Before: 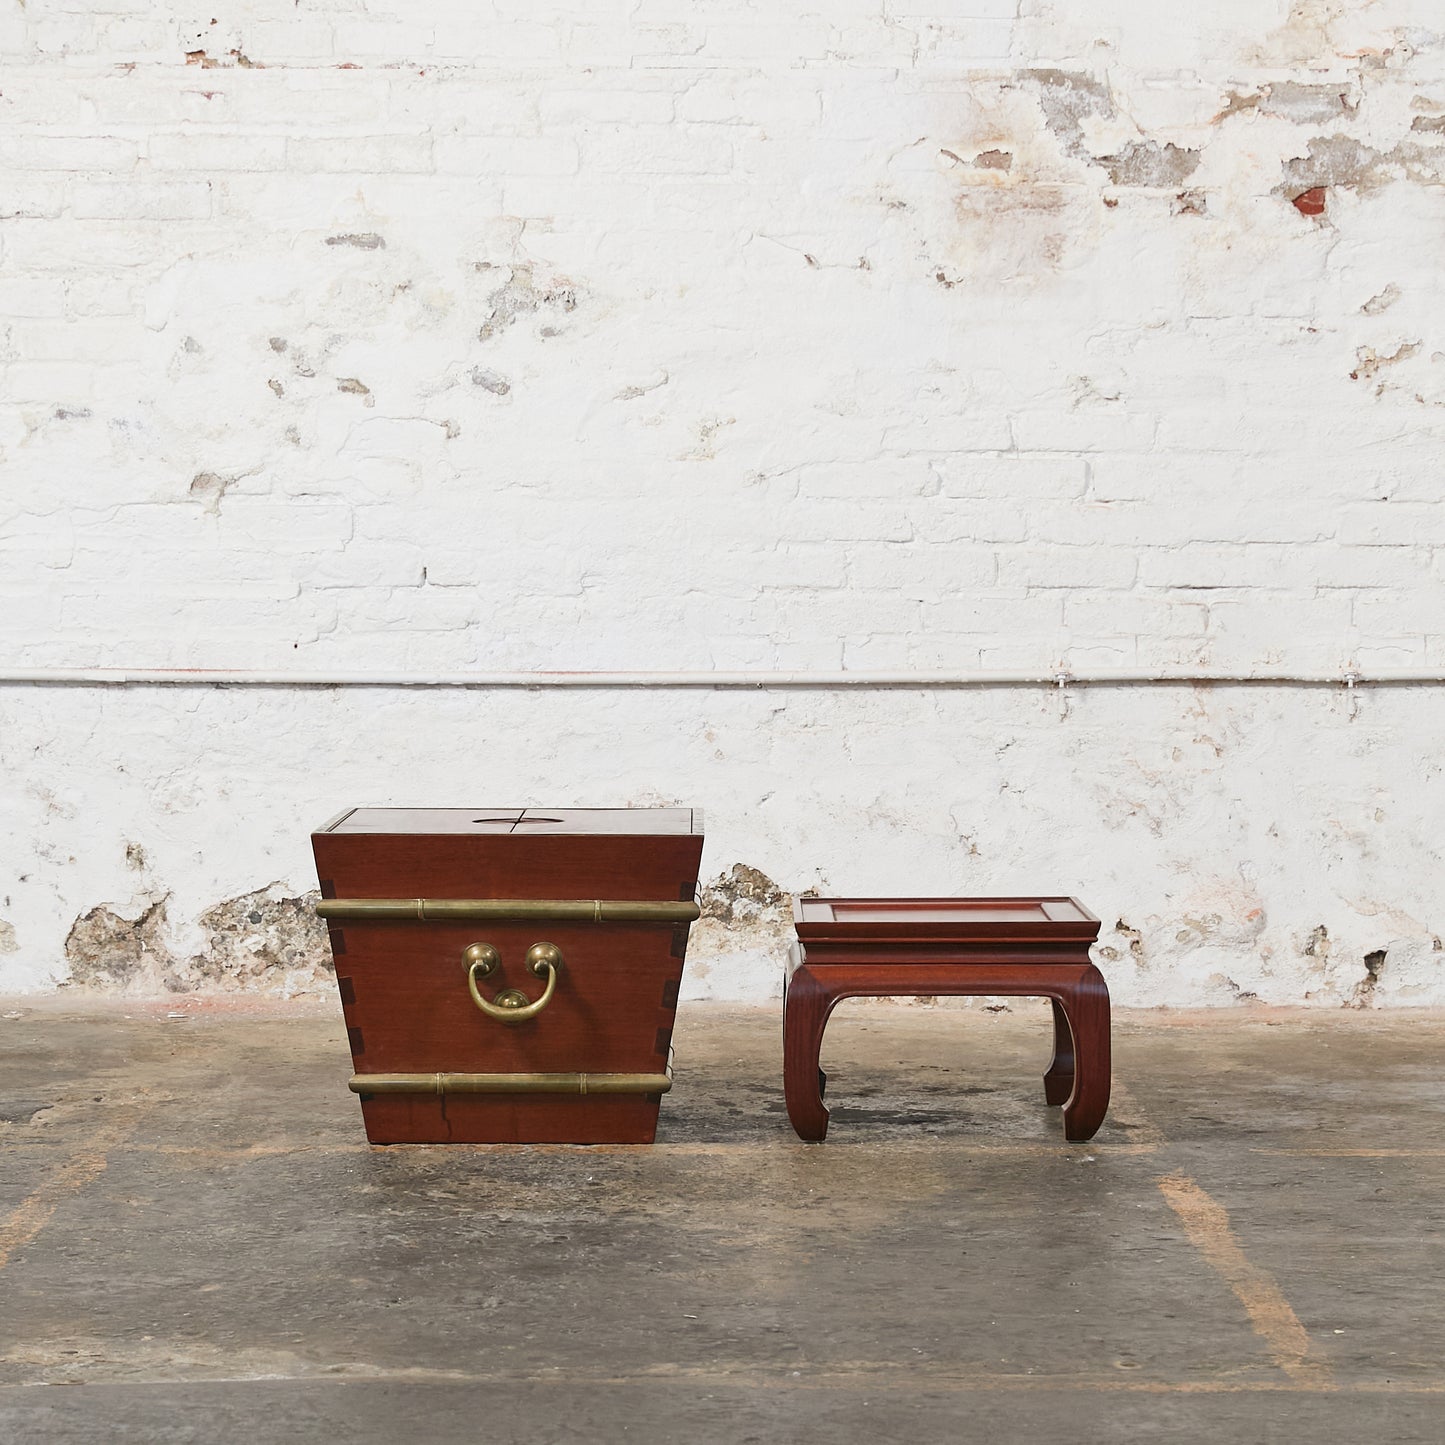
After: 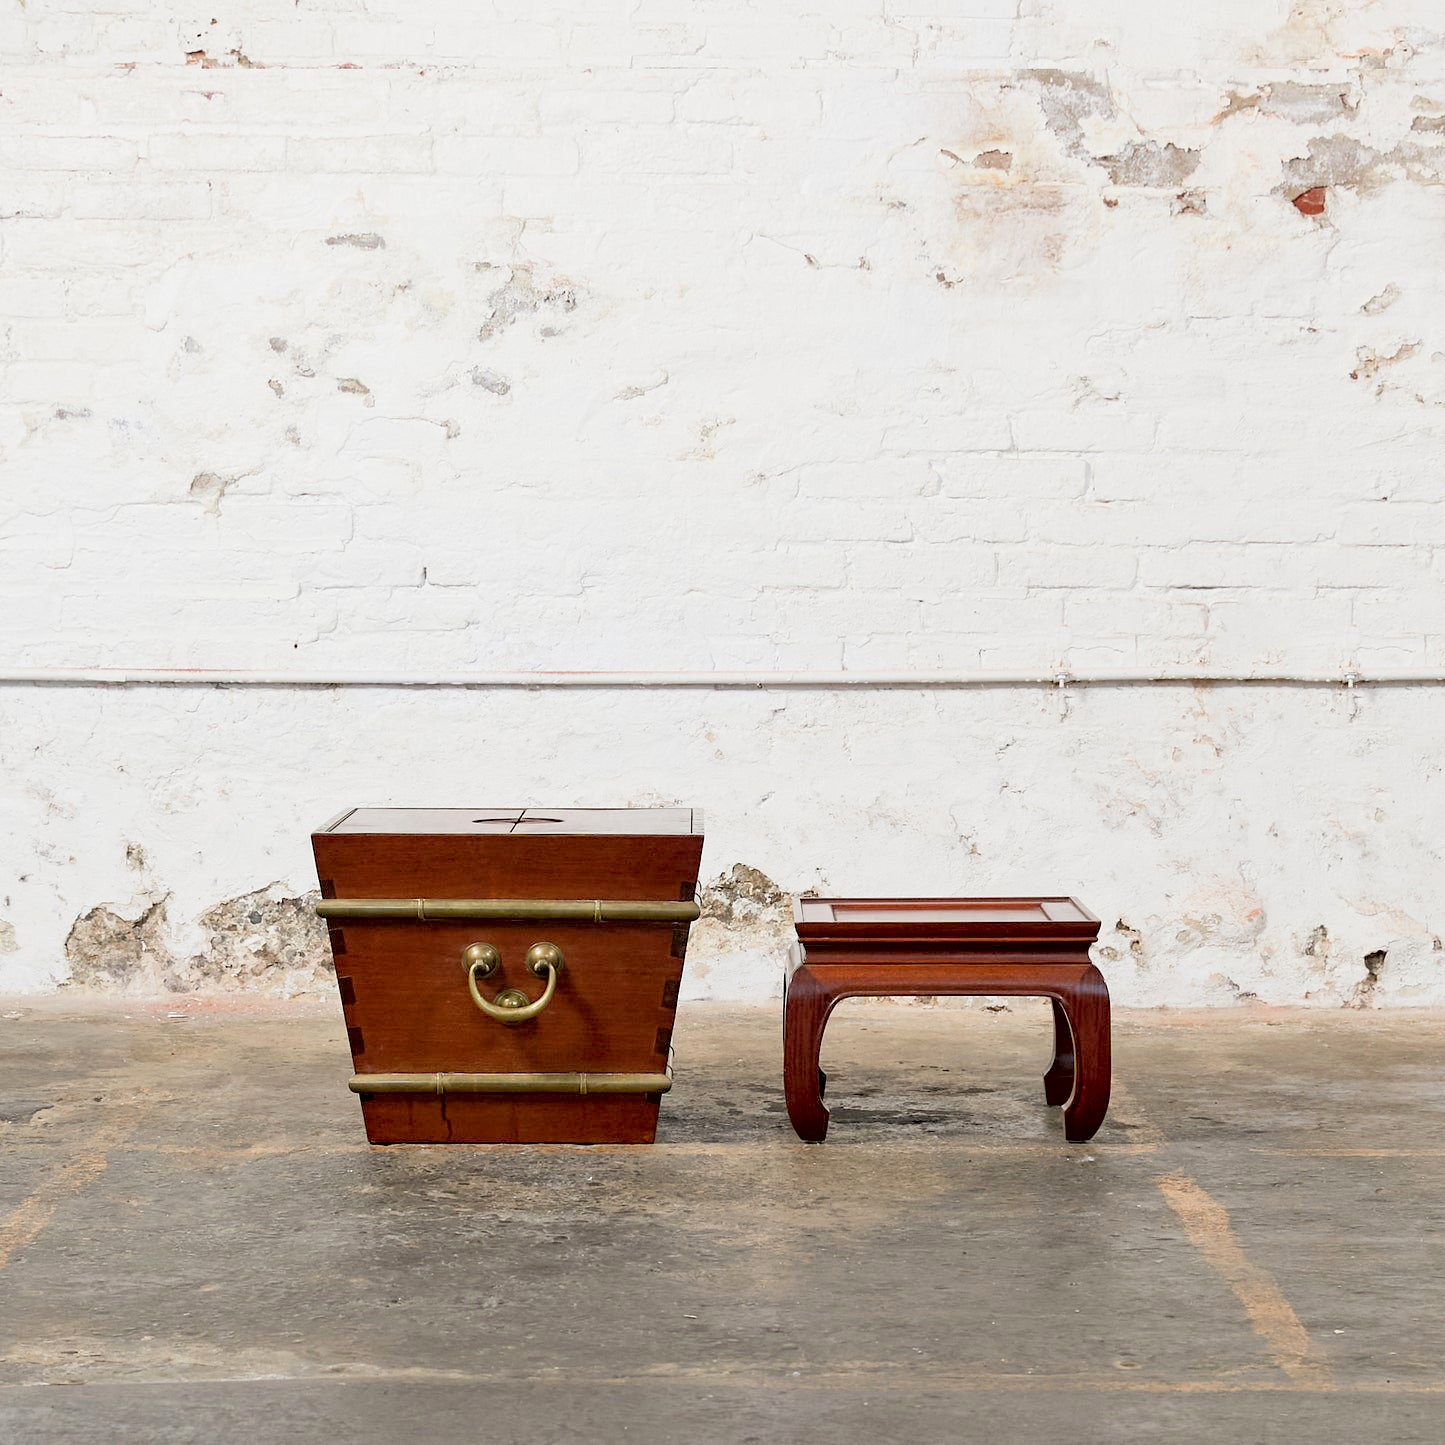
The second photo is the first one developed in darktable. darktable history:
contrast brightness saturation: brightness 0.13
exposure: black level correction 0.016, exposure -0.009 EV, compensate highlight preservation false
